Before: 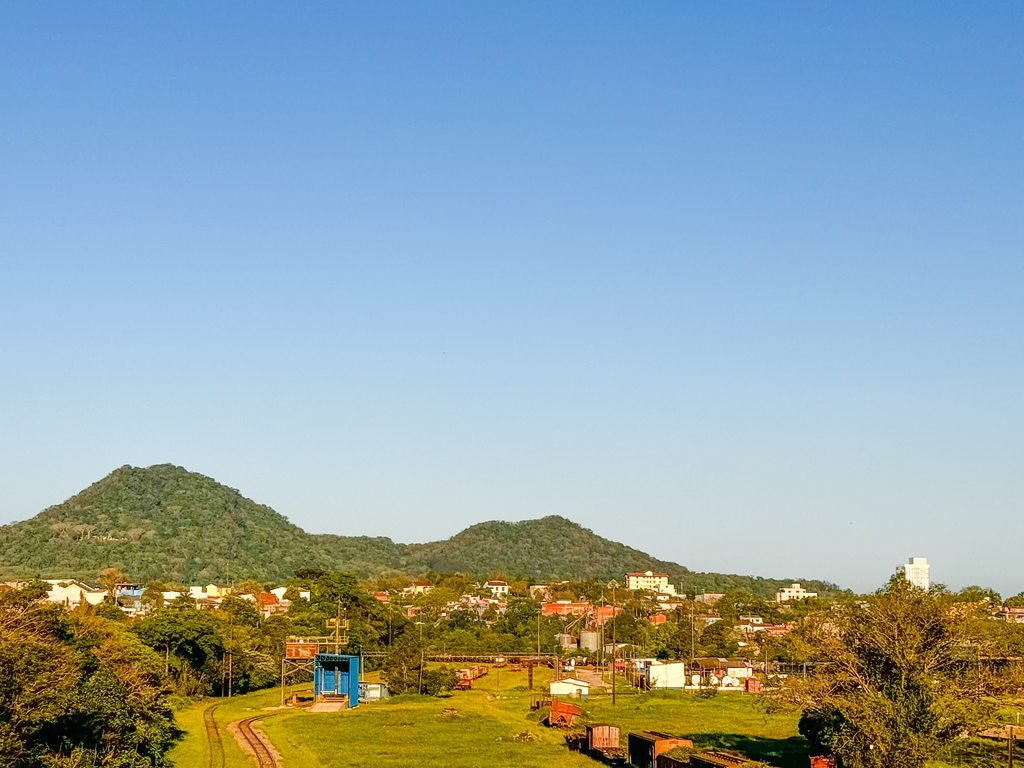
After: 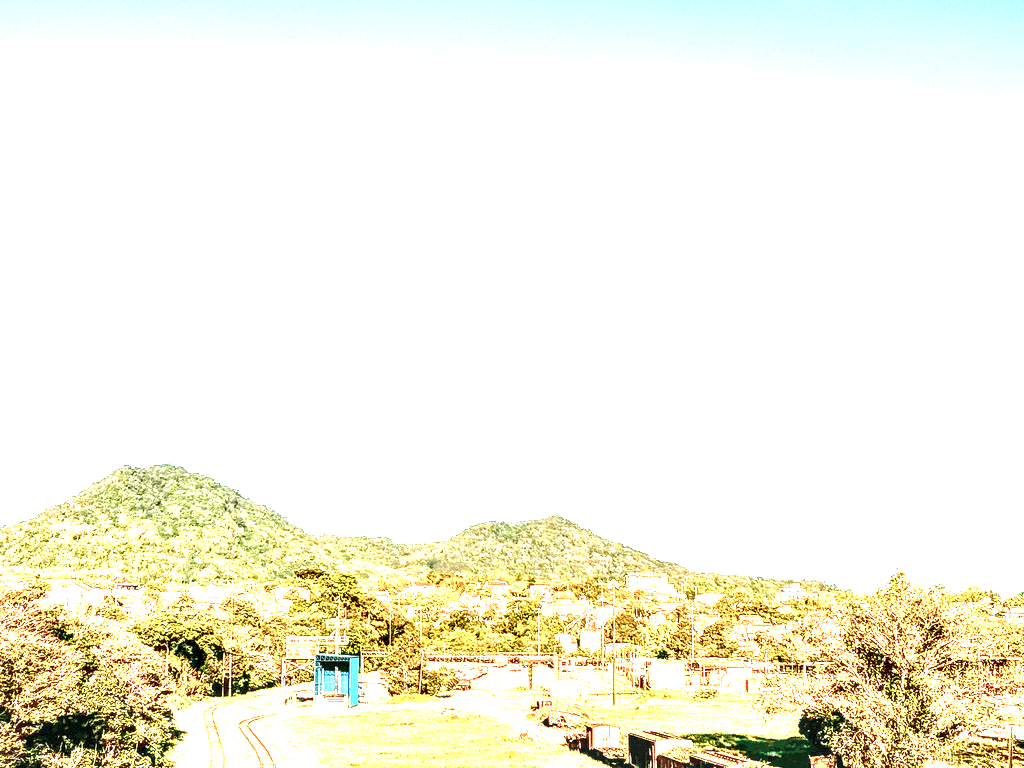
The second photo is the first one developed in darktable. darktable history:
local contrast: highlights 65%, shadows 54%, detail 169%, midtone range 0.514
color zones: curves: ch0 [(0.018, 0.548) (0.224, 0.64) (0.425, 0.447) (0.675, 0.575) (0.732, 0.579)]; ch1 [(0.066, 0.487) (0.25, 0.5) (0.404, 0.43) (0.75, 0.421) (0.956, 0.421)]; ch2 [(0.044, 0.561) (0.215, 0.465) (0.399, 0.544) (0.465, 0.548) (0.614, 0.447) (0.724, 0.43) (0.882, 0.623) (0.956, 0.632)]
exposure: black level correction 0, exposure 2.138 EV, compensate exposure bias true, compensate highlight preservation false
